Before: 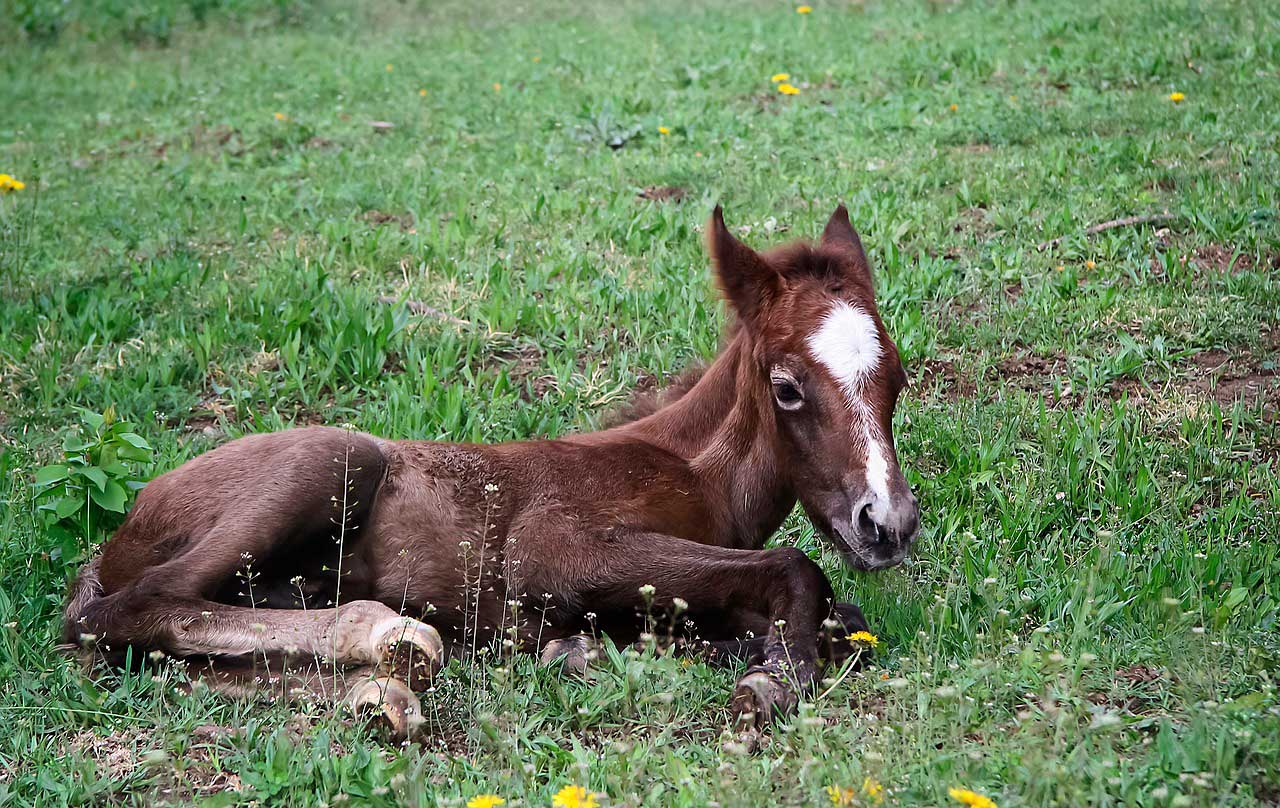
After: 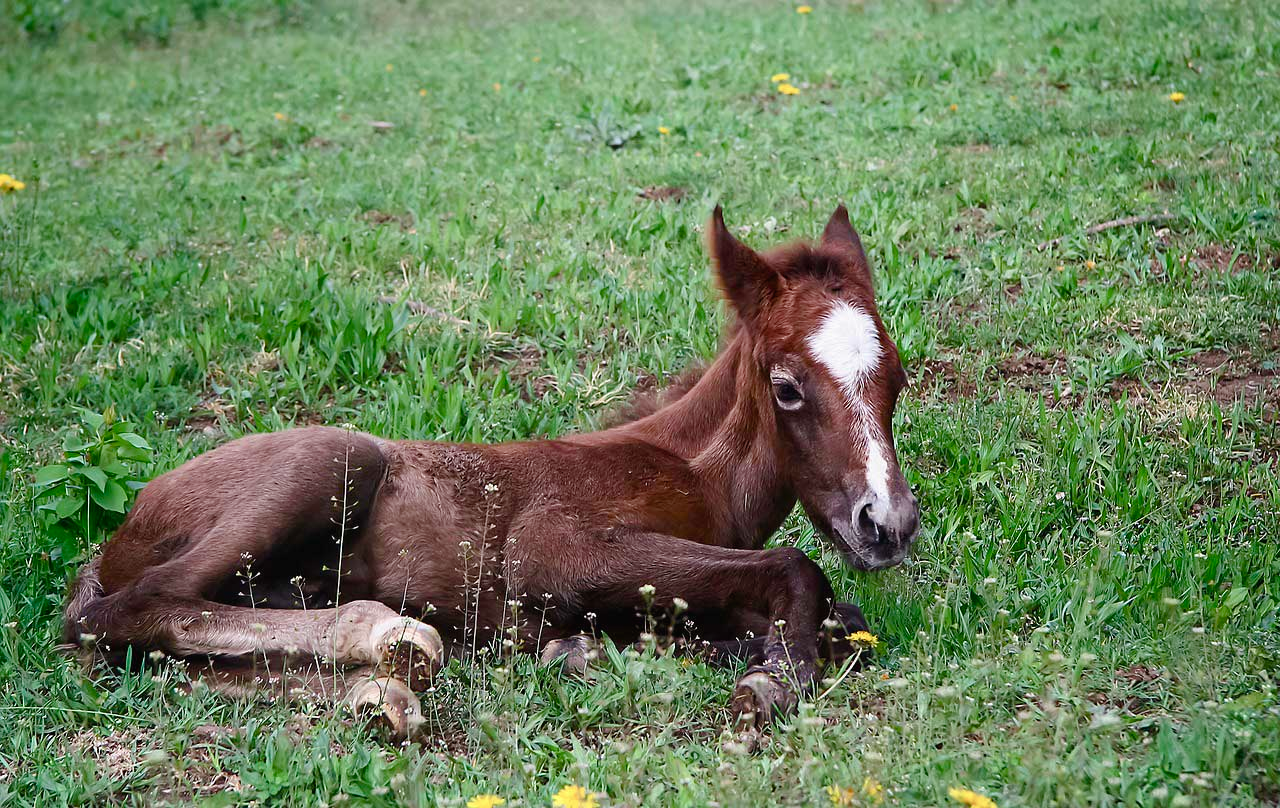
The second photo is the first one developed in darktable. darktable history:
color balance rgb: perceptual saturation grading › global saturation 0.198%, perceptual saturation grading › highlights -24.905%, perceptual saturation grading › shadows 29.447%, global vibrance 20%
local contrast: mode bilateral grid, contrast 100, coarseness 99, detail 90%, midtone range 0.2
